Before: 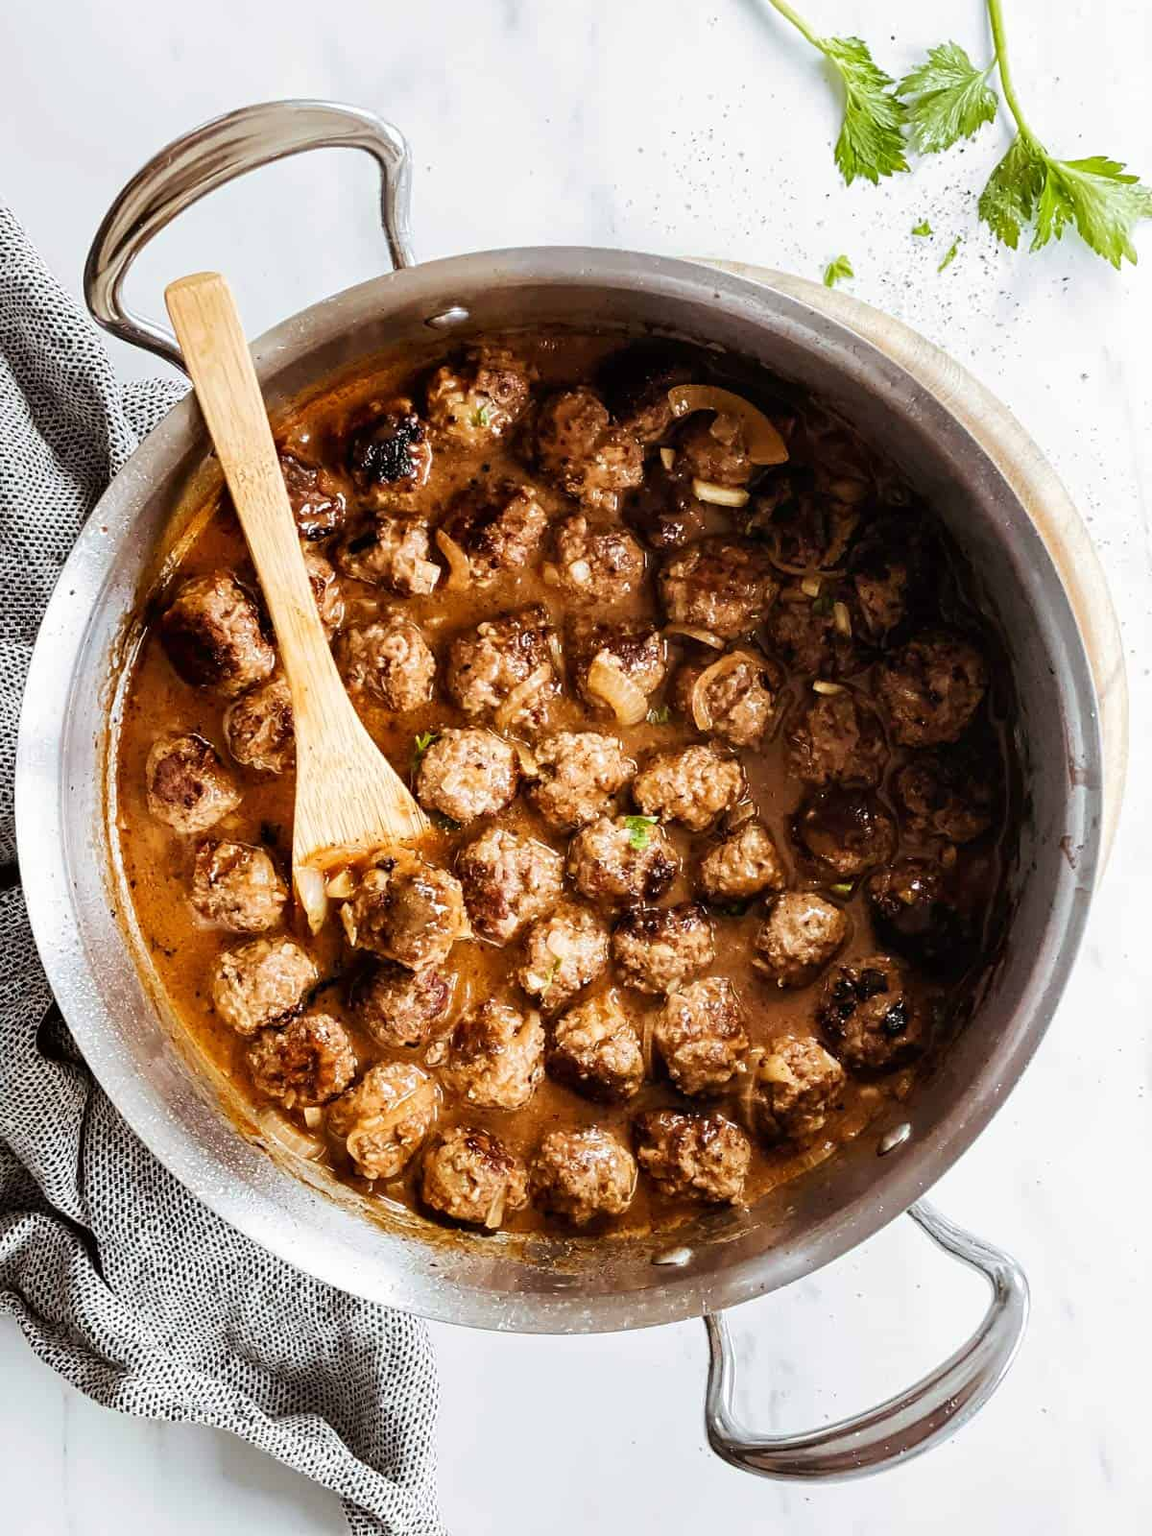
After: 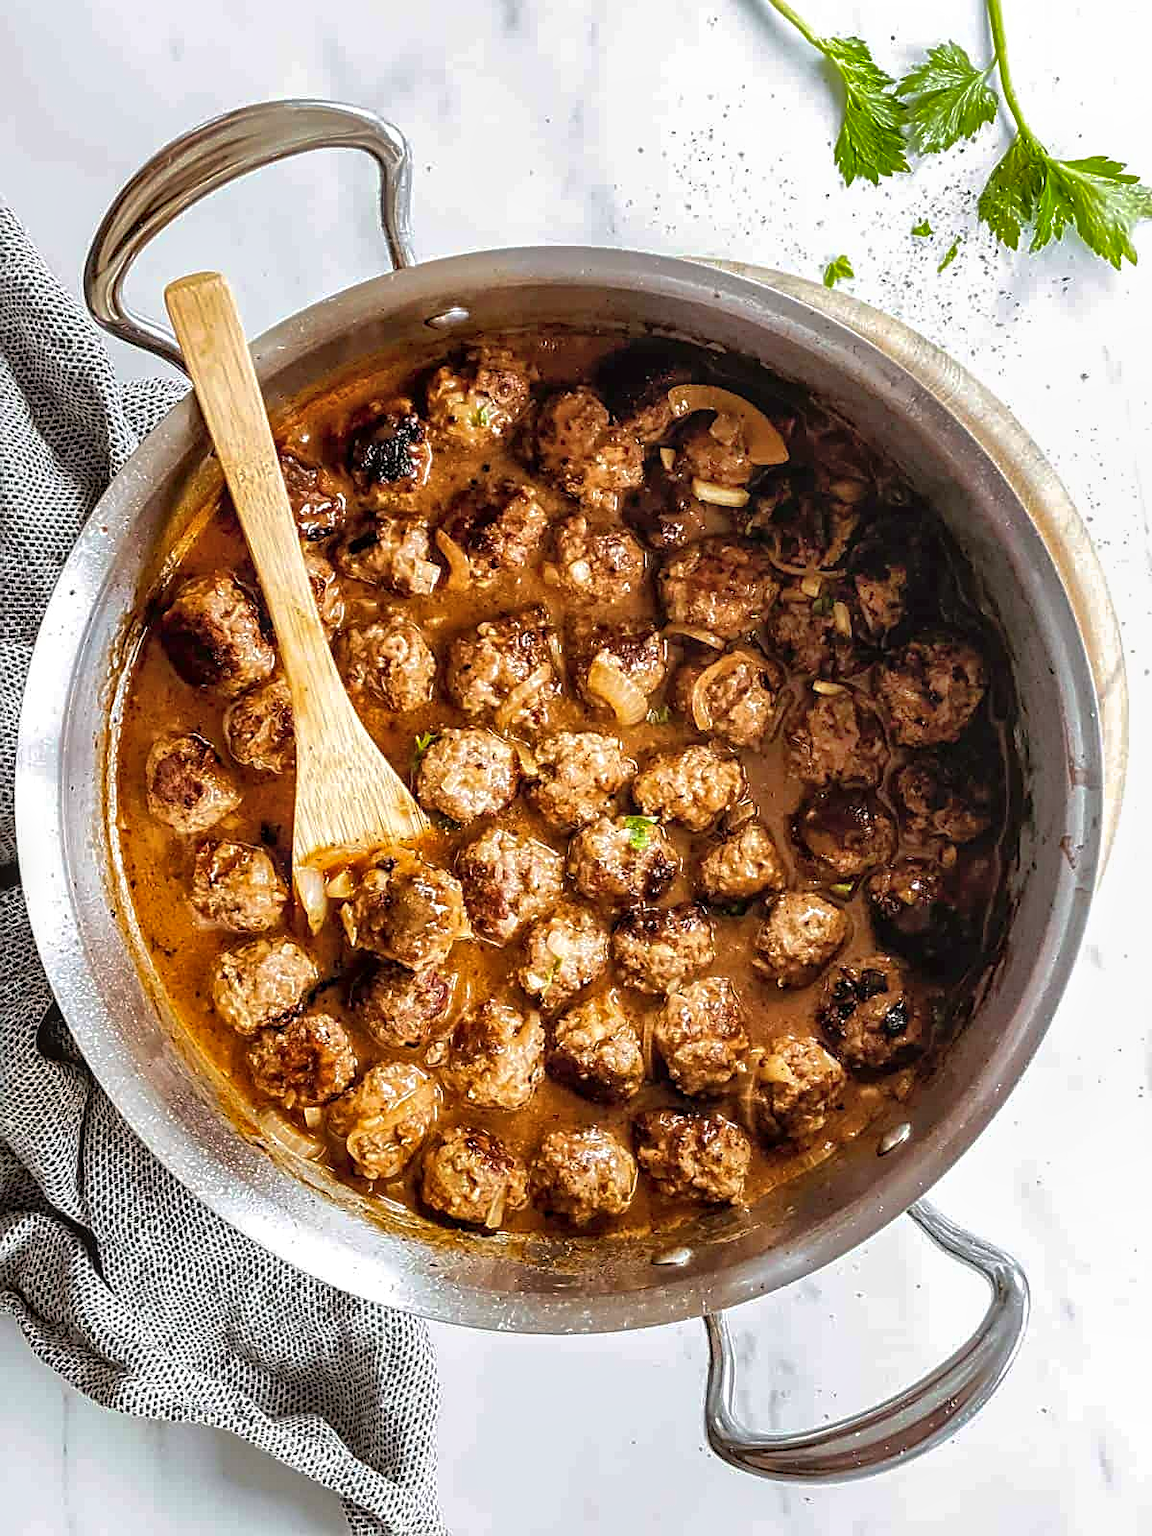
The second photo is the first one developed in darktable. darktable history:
local contrast: on, module defaults
shadows and highlights: on, module defaults
color balance rgb: shadows lift › luminance -4.675%, shadows lift › chroma 1.116%, shadows lift › hue 219.16°, perceptual saturation grading › global saturation 0.131%, perceptual brilliance grading › global brilliance 2.663%, global vibrance 20%
sharpen: on, module defaults
